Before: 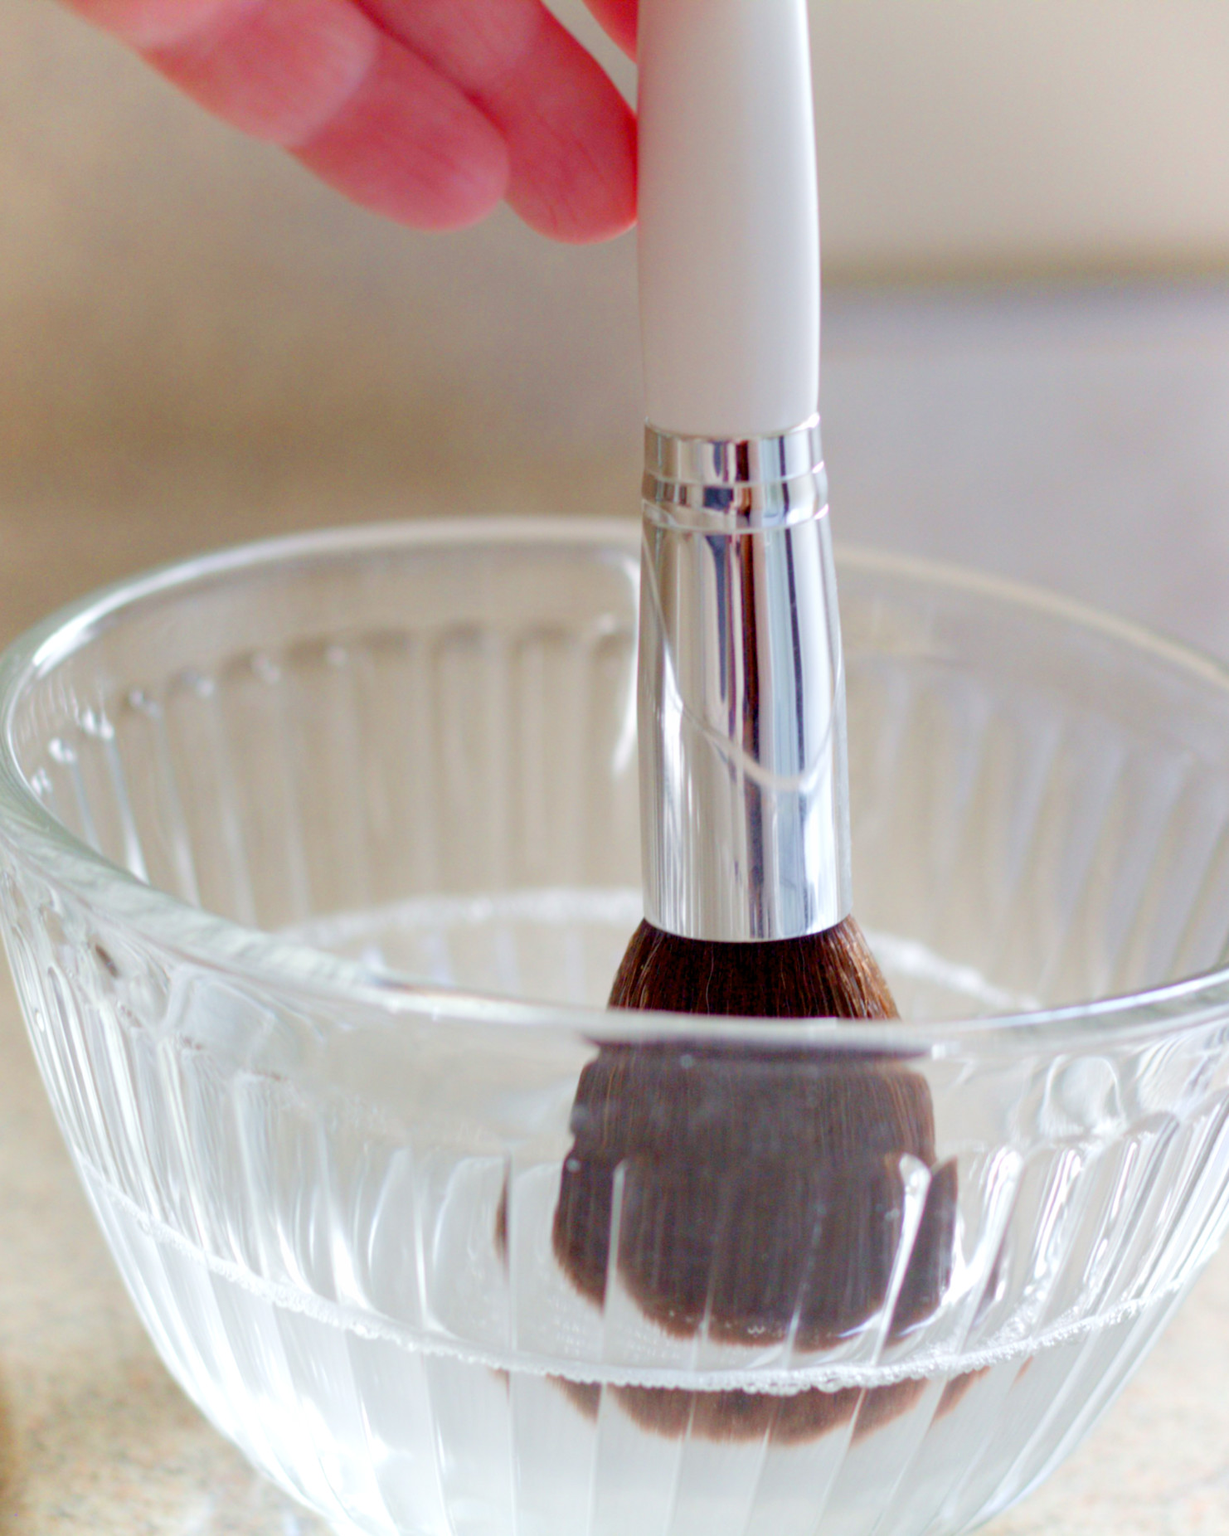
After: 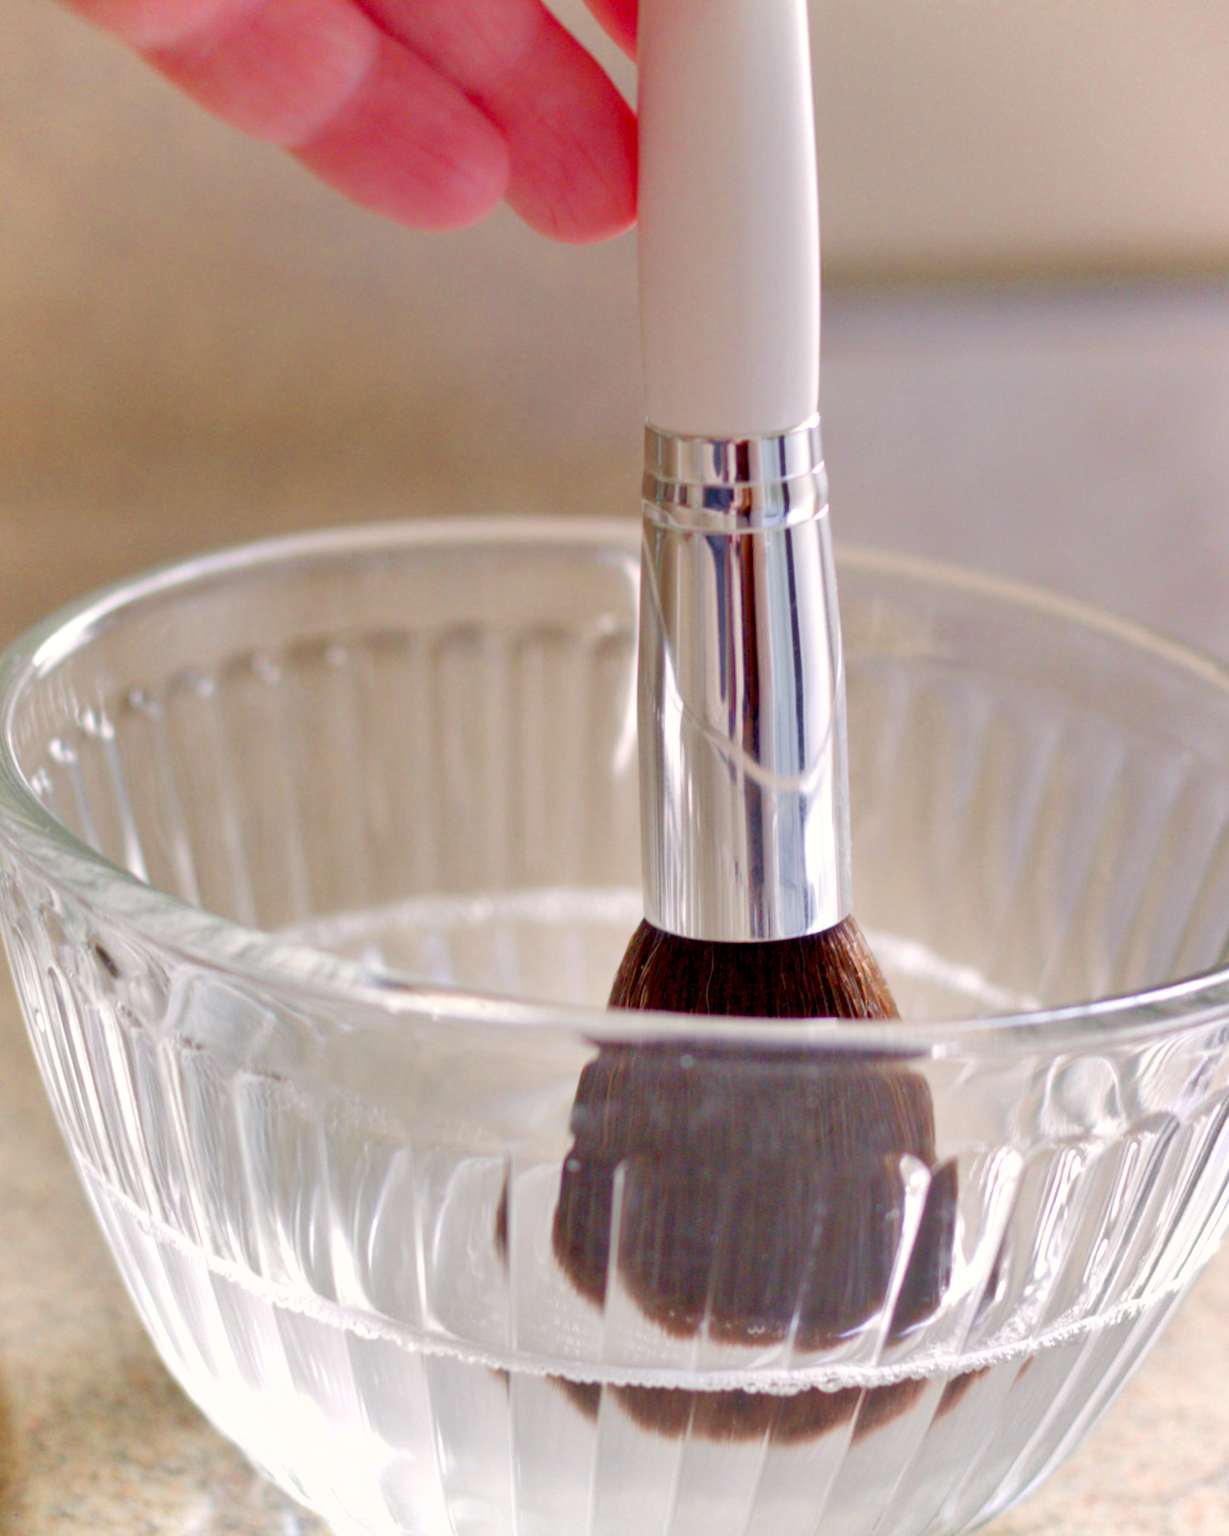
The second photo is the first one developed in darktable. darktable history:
exposure: black level correction 0.001, exposure 0.14 EV, compensate highlight preservation false
shadows and highlights: shadows 43.71, white point adjustment -1.46, soften with gaussian
color correction: highlights a* 5.81, highlights b* 4.84
white balance: emerald 1
